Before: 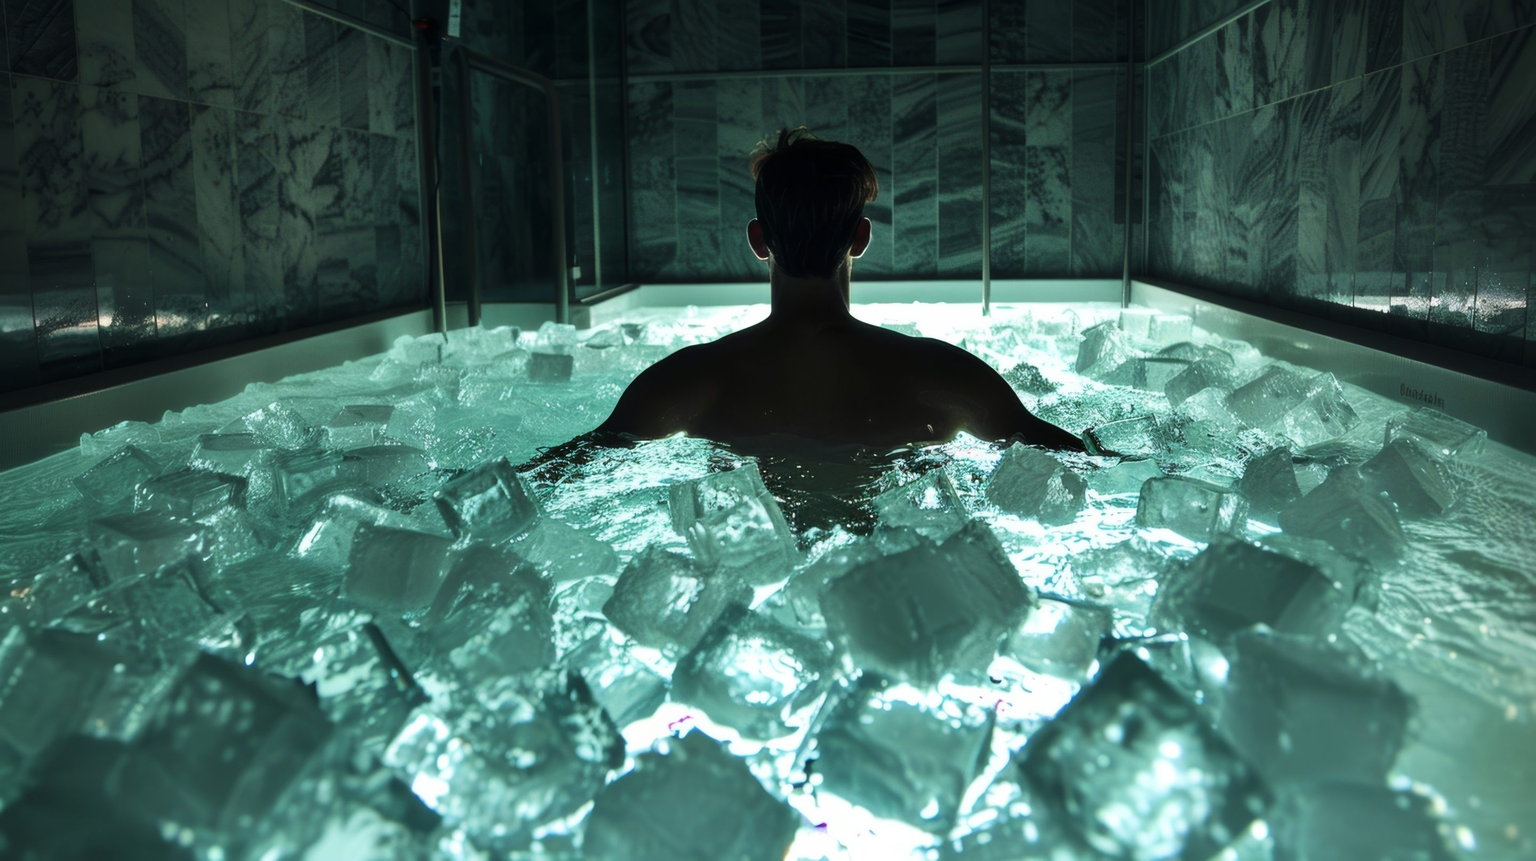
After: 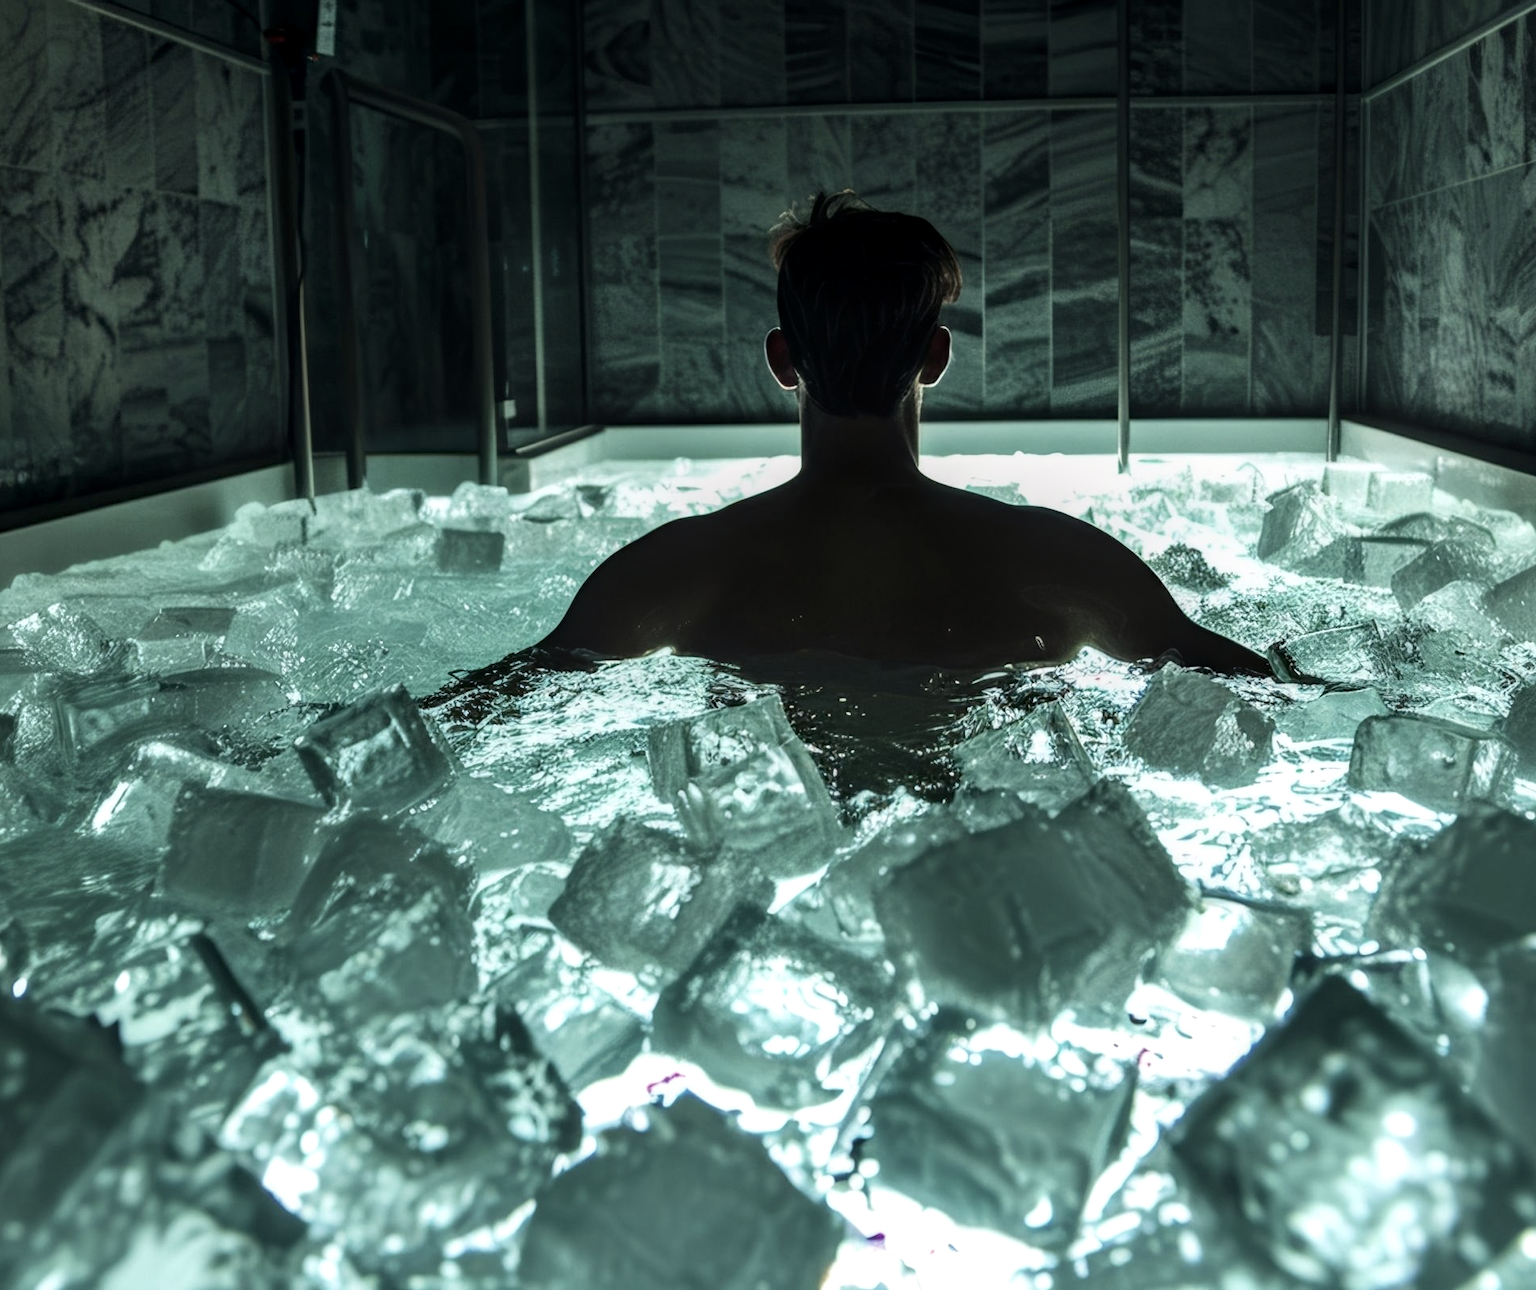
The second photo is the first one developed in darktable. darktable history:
contrast brightness saturation: contrast 0.103, saturation -0.36
crop: left 15.431%, right 17.859%
haze removal: compatibility mode true, adaptive false
local contrast: on, module defaults
